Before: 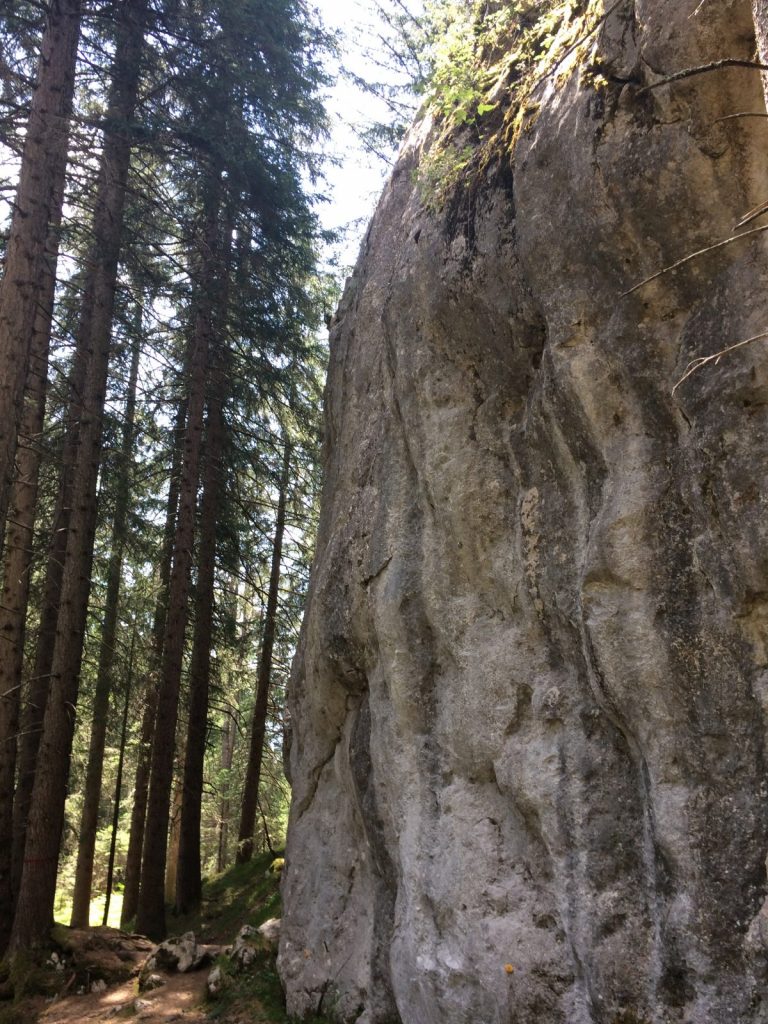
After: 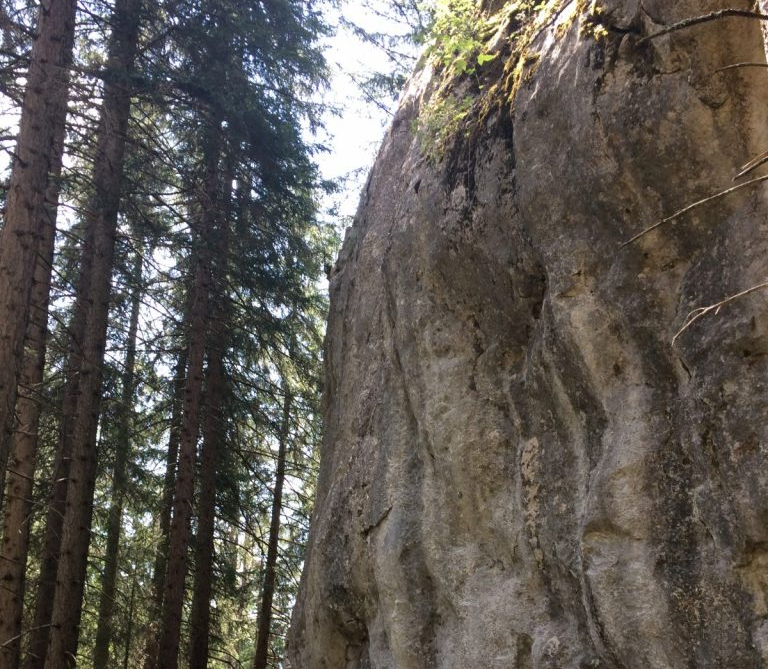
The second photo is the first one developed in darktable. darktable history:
crop and rotate: top 4.888%, bottom 29.734%
